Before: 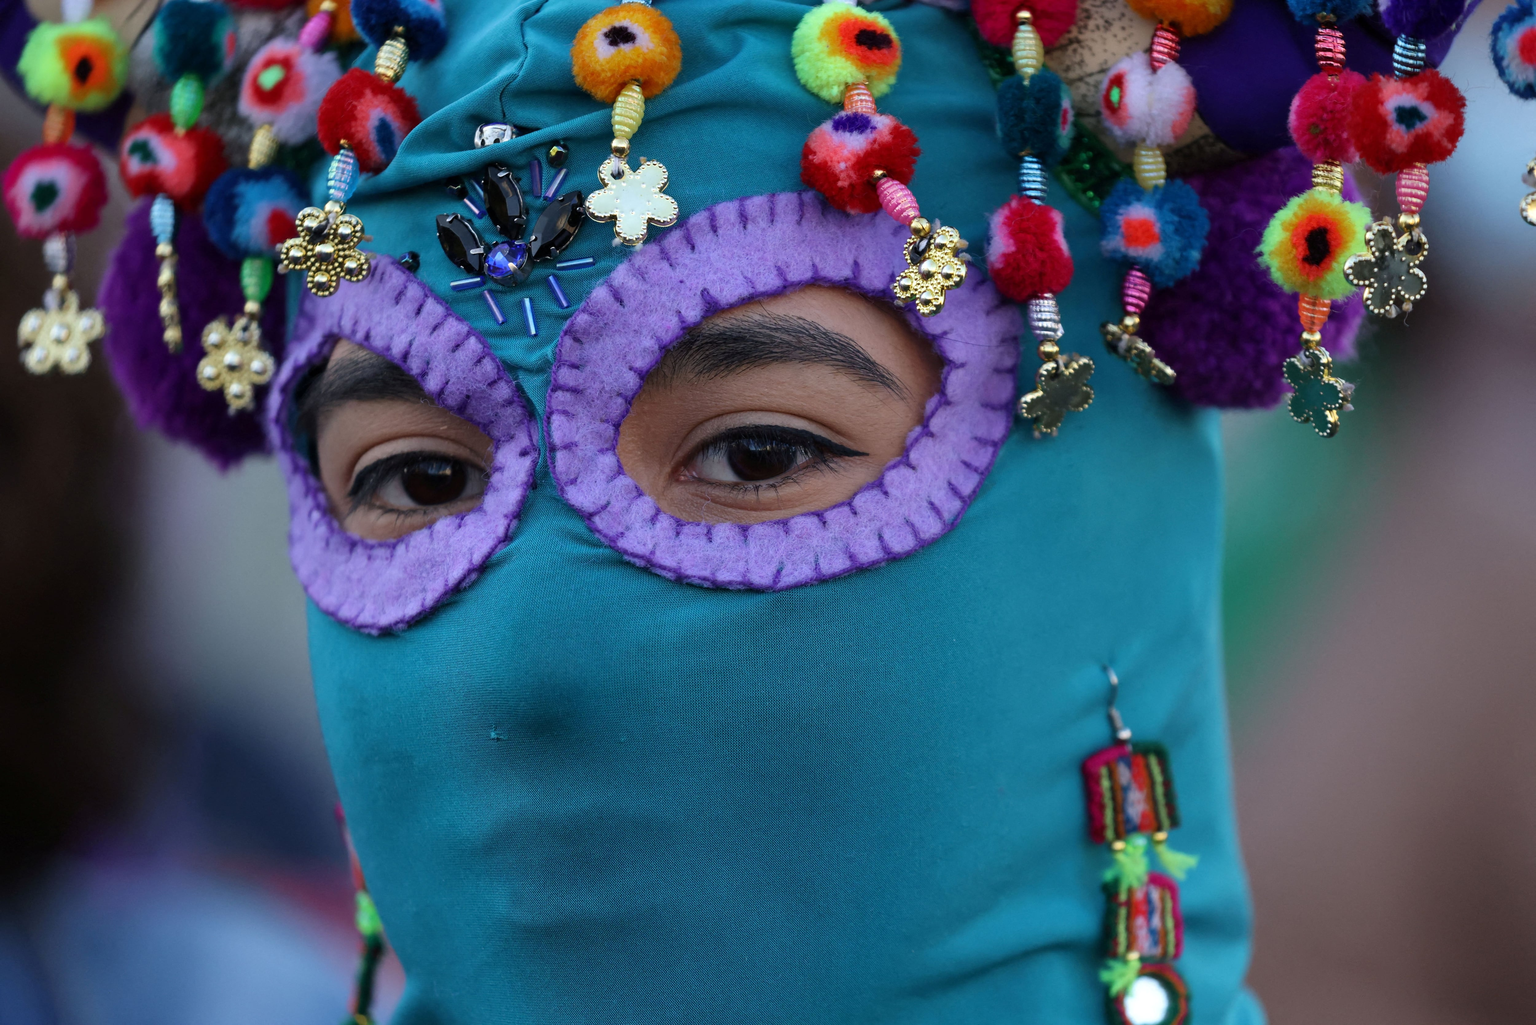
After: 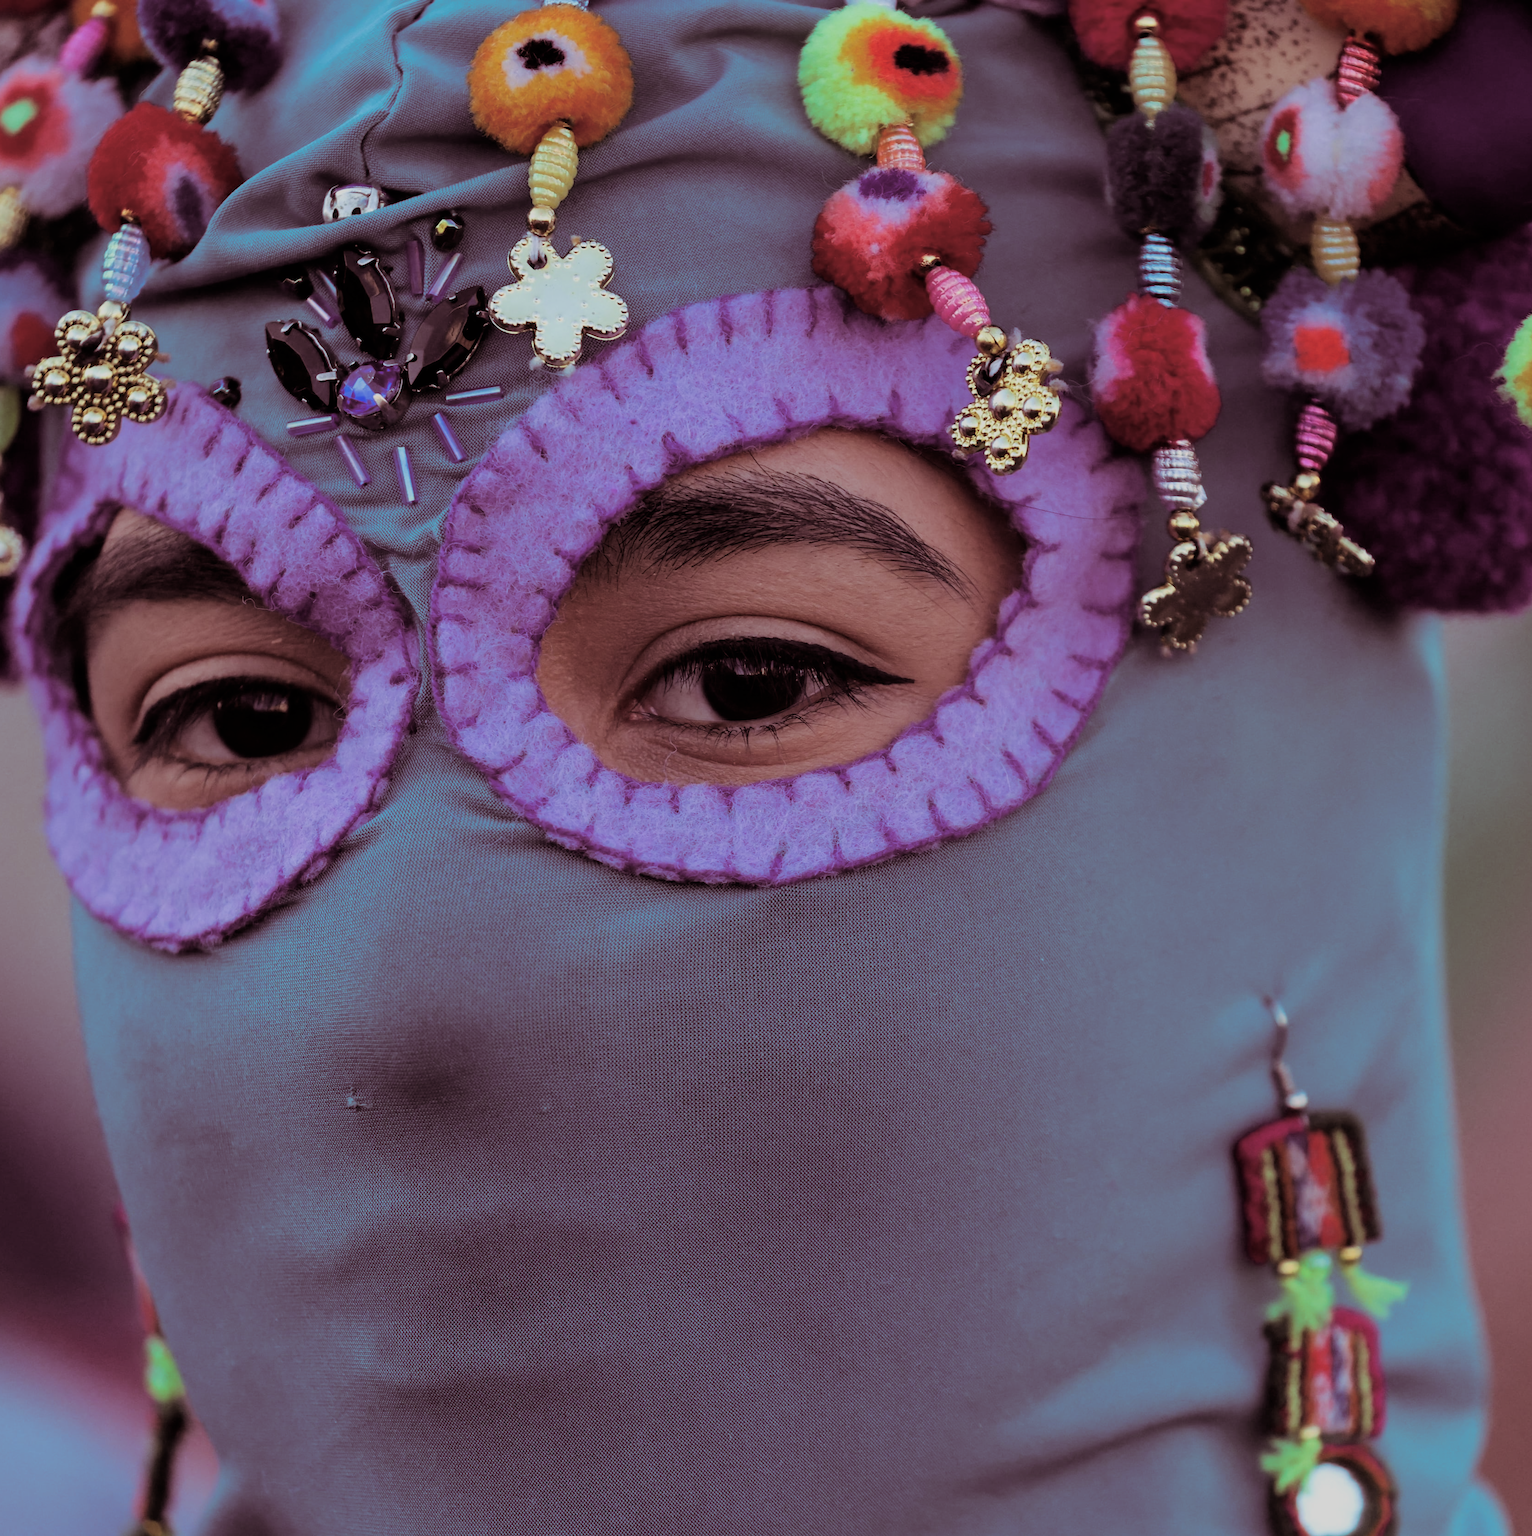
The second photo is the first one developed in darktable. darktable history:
split-toning: on, module defaults
crop: left 16.899%, right 16.556%
filmic rgb: black relative exposure -7.65 EV, white relative exposure 4.56 EV, hardness 3.61
